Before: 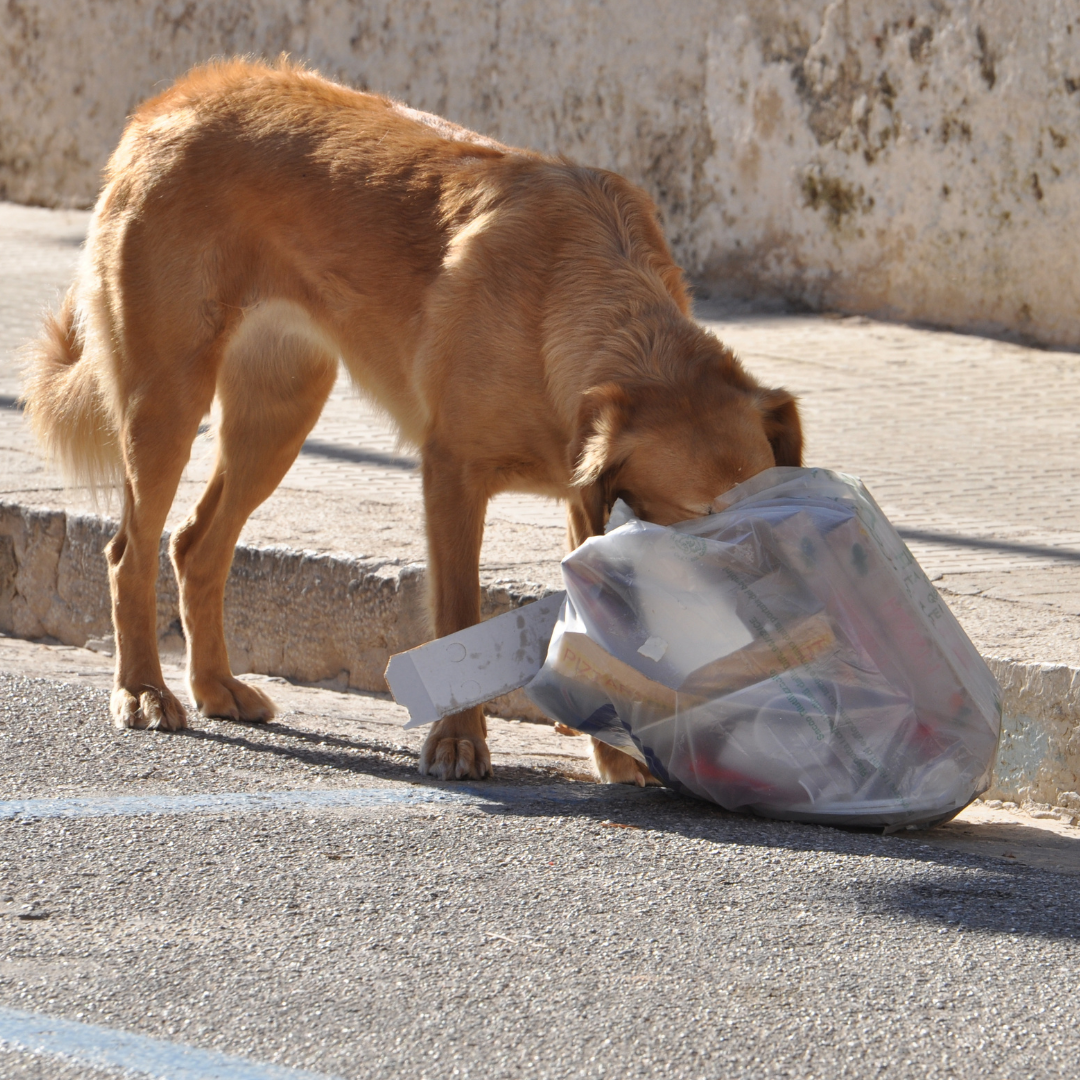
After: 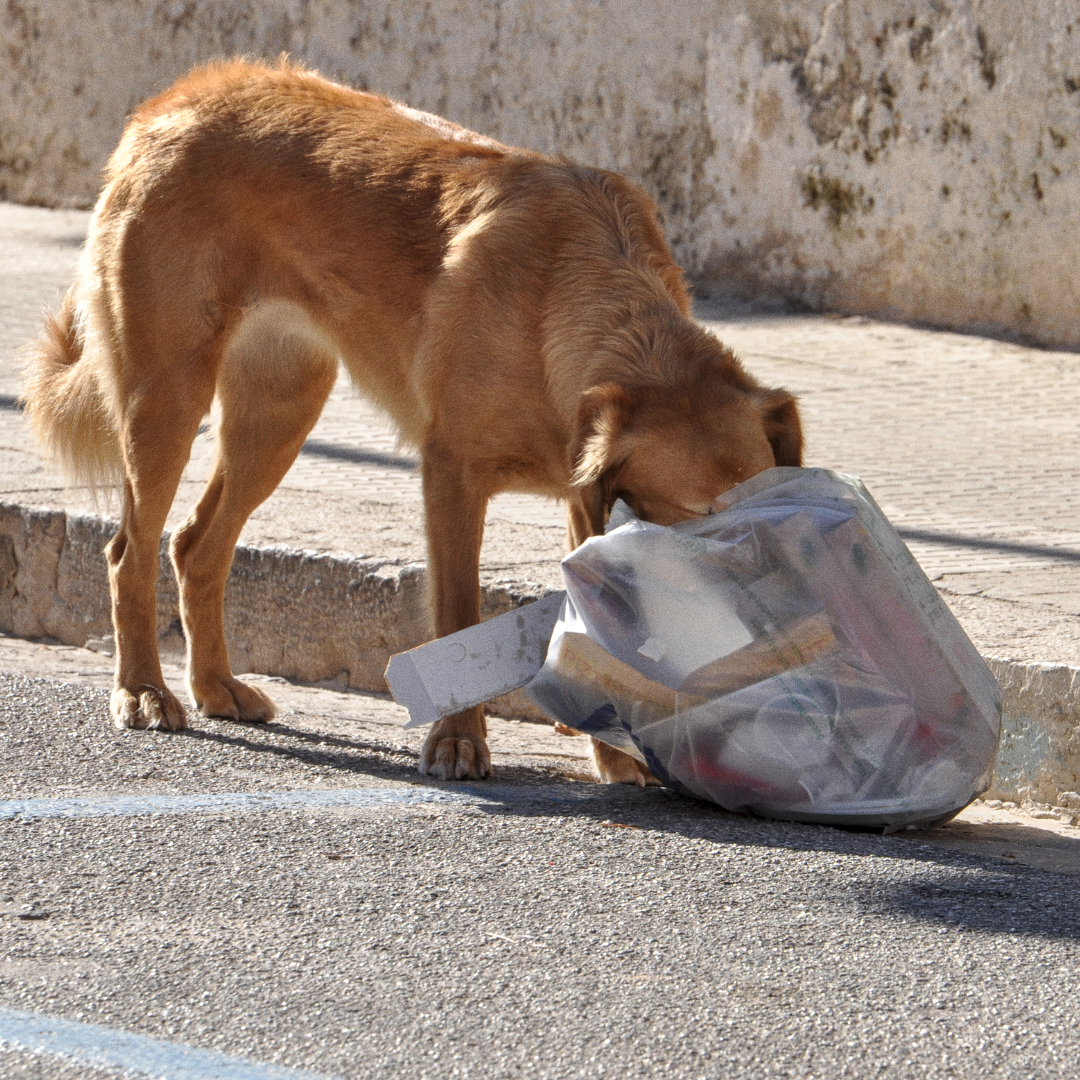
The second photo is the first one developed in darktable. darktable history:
local contrast: on, module defaults
grain: on, module defaults
